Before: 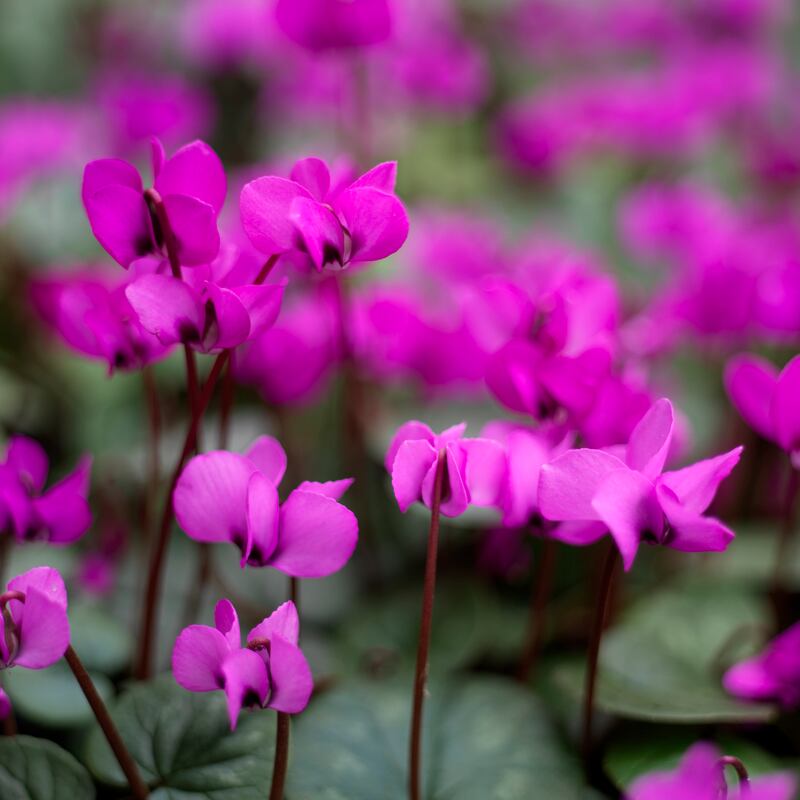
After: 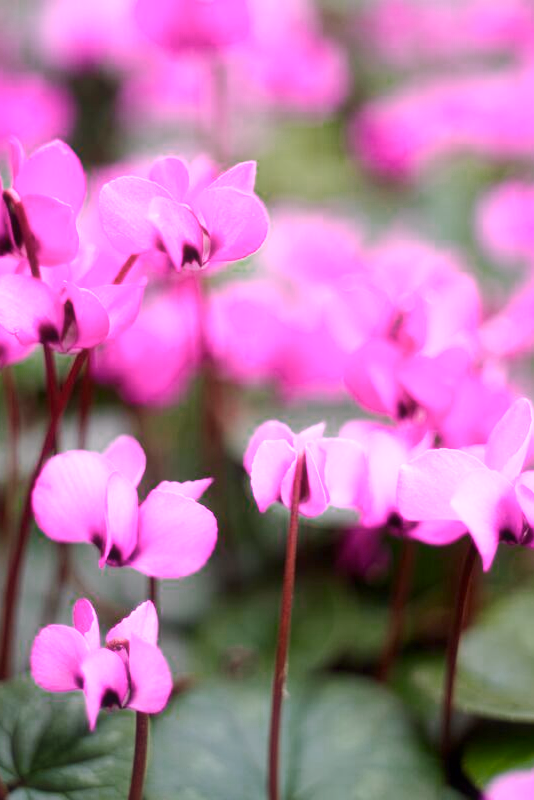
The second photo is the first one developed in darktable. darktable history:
color zones: curves: ch0 [(0.099, 0.624) (0.257, 0.596) (0.384, 0.376) (0.529, 0.492) (0.697, 0.564) (0.768, 0.532) (0.908, 0.644)]; ch1 [(0.112, 0.564) (0.254, 0.612) (0.432, 0.676) (0.592, 0.456) (0.743, 0.684) (0.888, 0.536)]; ch2 [(0.25, 0.5) (0.469, 0.36) (0.75, 0.5)]
crop and rotate: left 17.732%, right 15.423%
haze removal: strength -0.1, adaptive false
base curve: curves: ch0 [(0, 0) (0.158, 0.273) (0.879, 0.895) (1, 1)], preserve colors none
